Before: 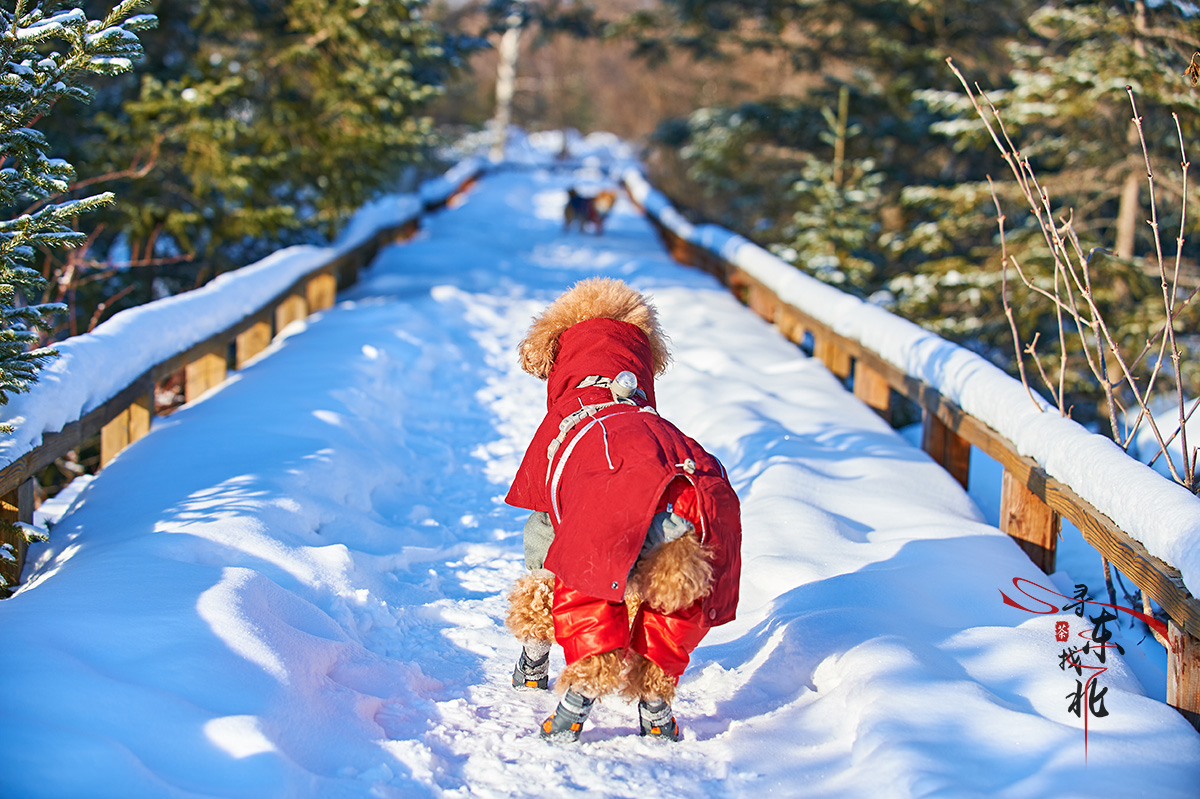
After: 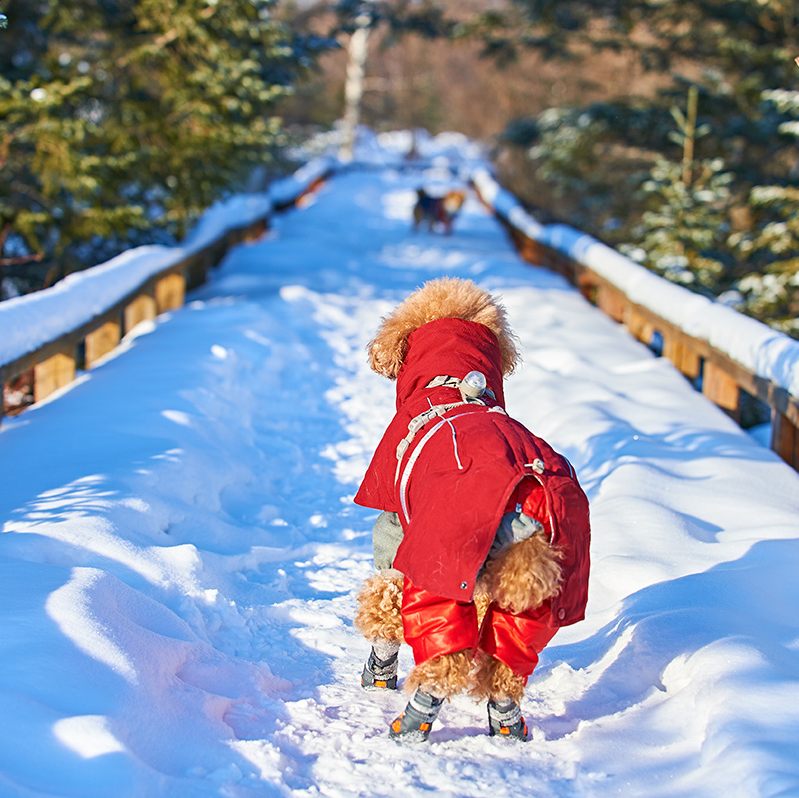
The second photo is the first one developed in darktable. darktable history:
white balance: emerald 1
crop and rotate: left 12.648%, right 20.685%
